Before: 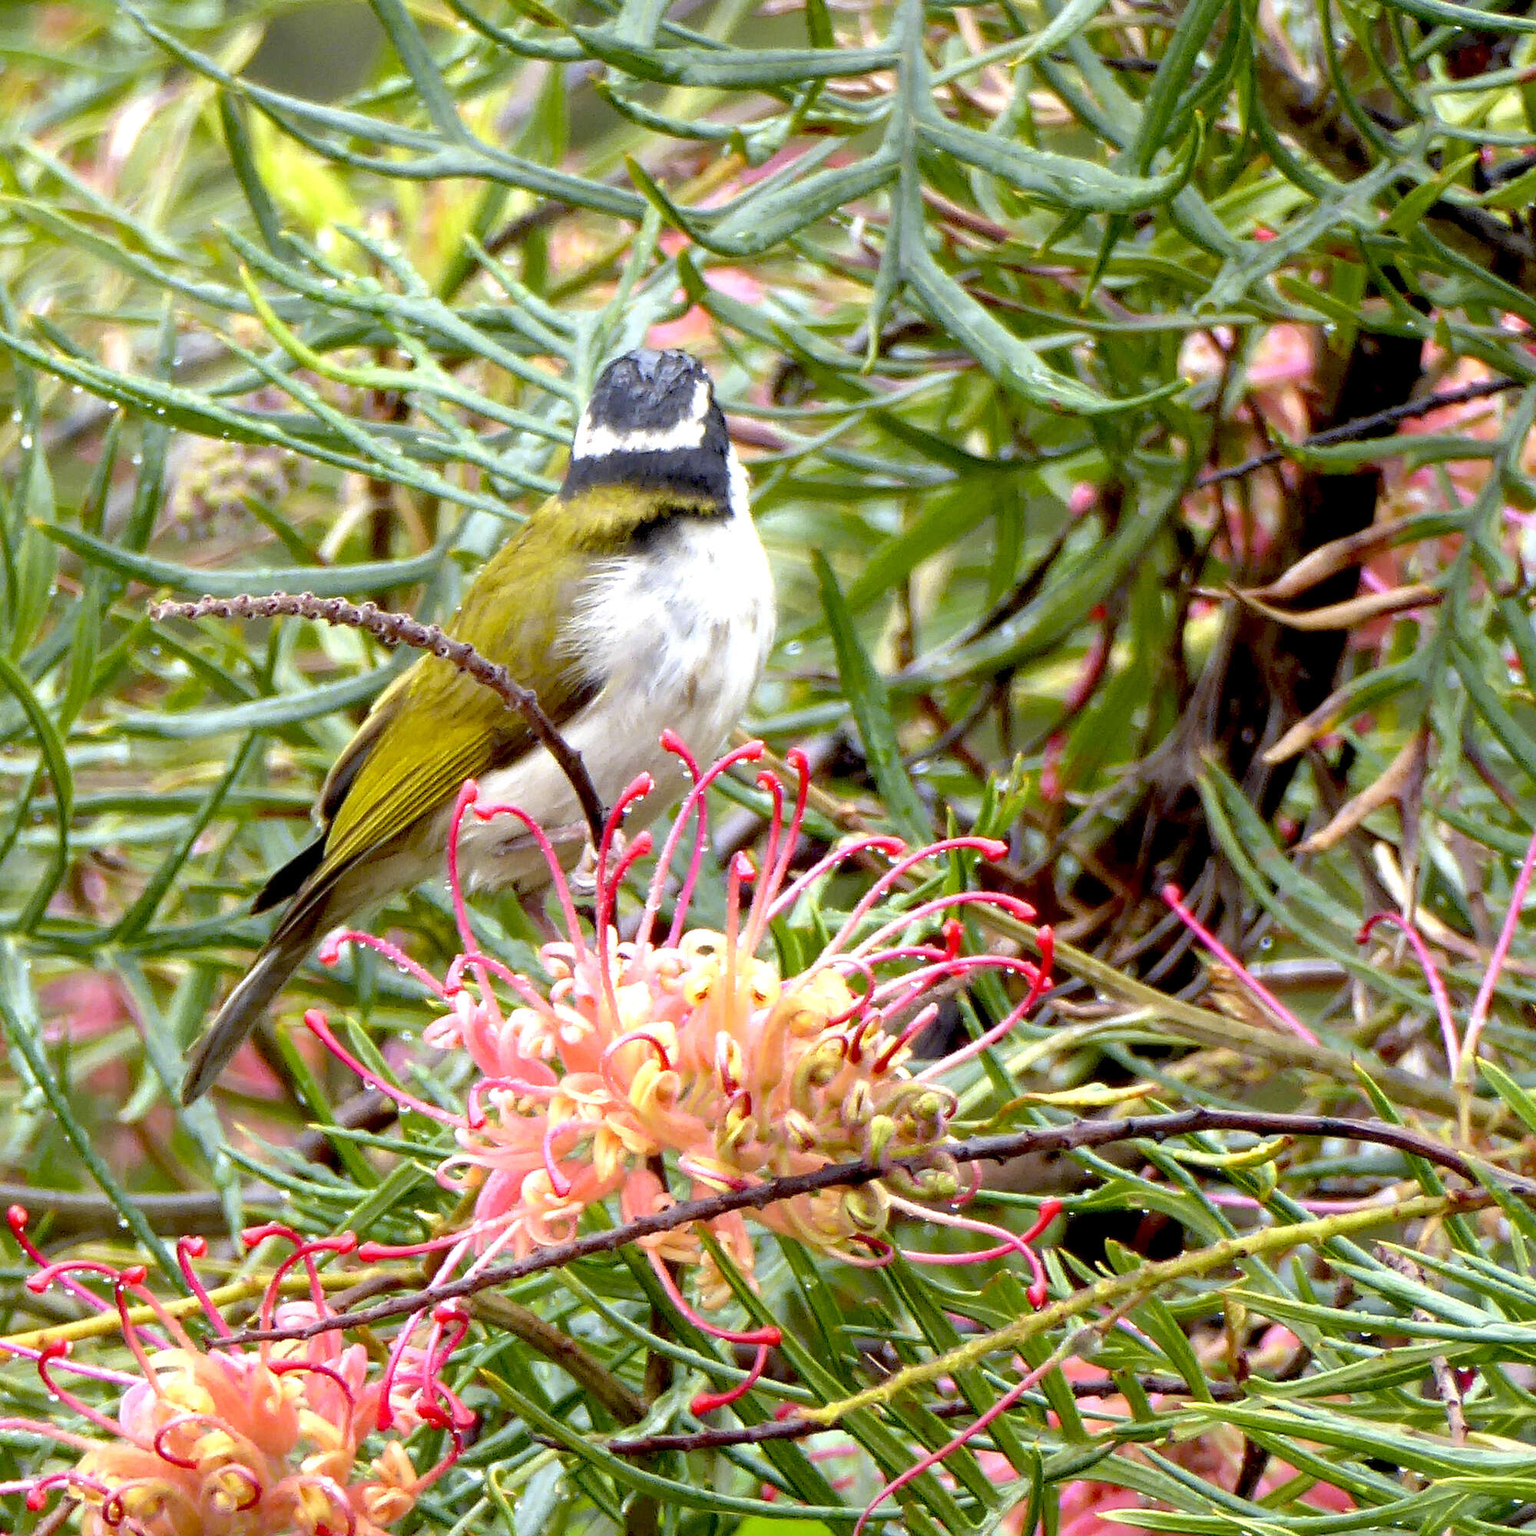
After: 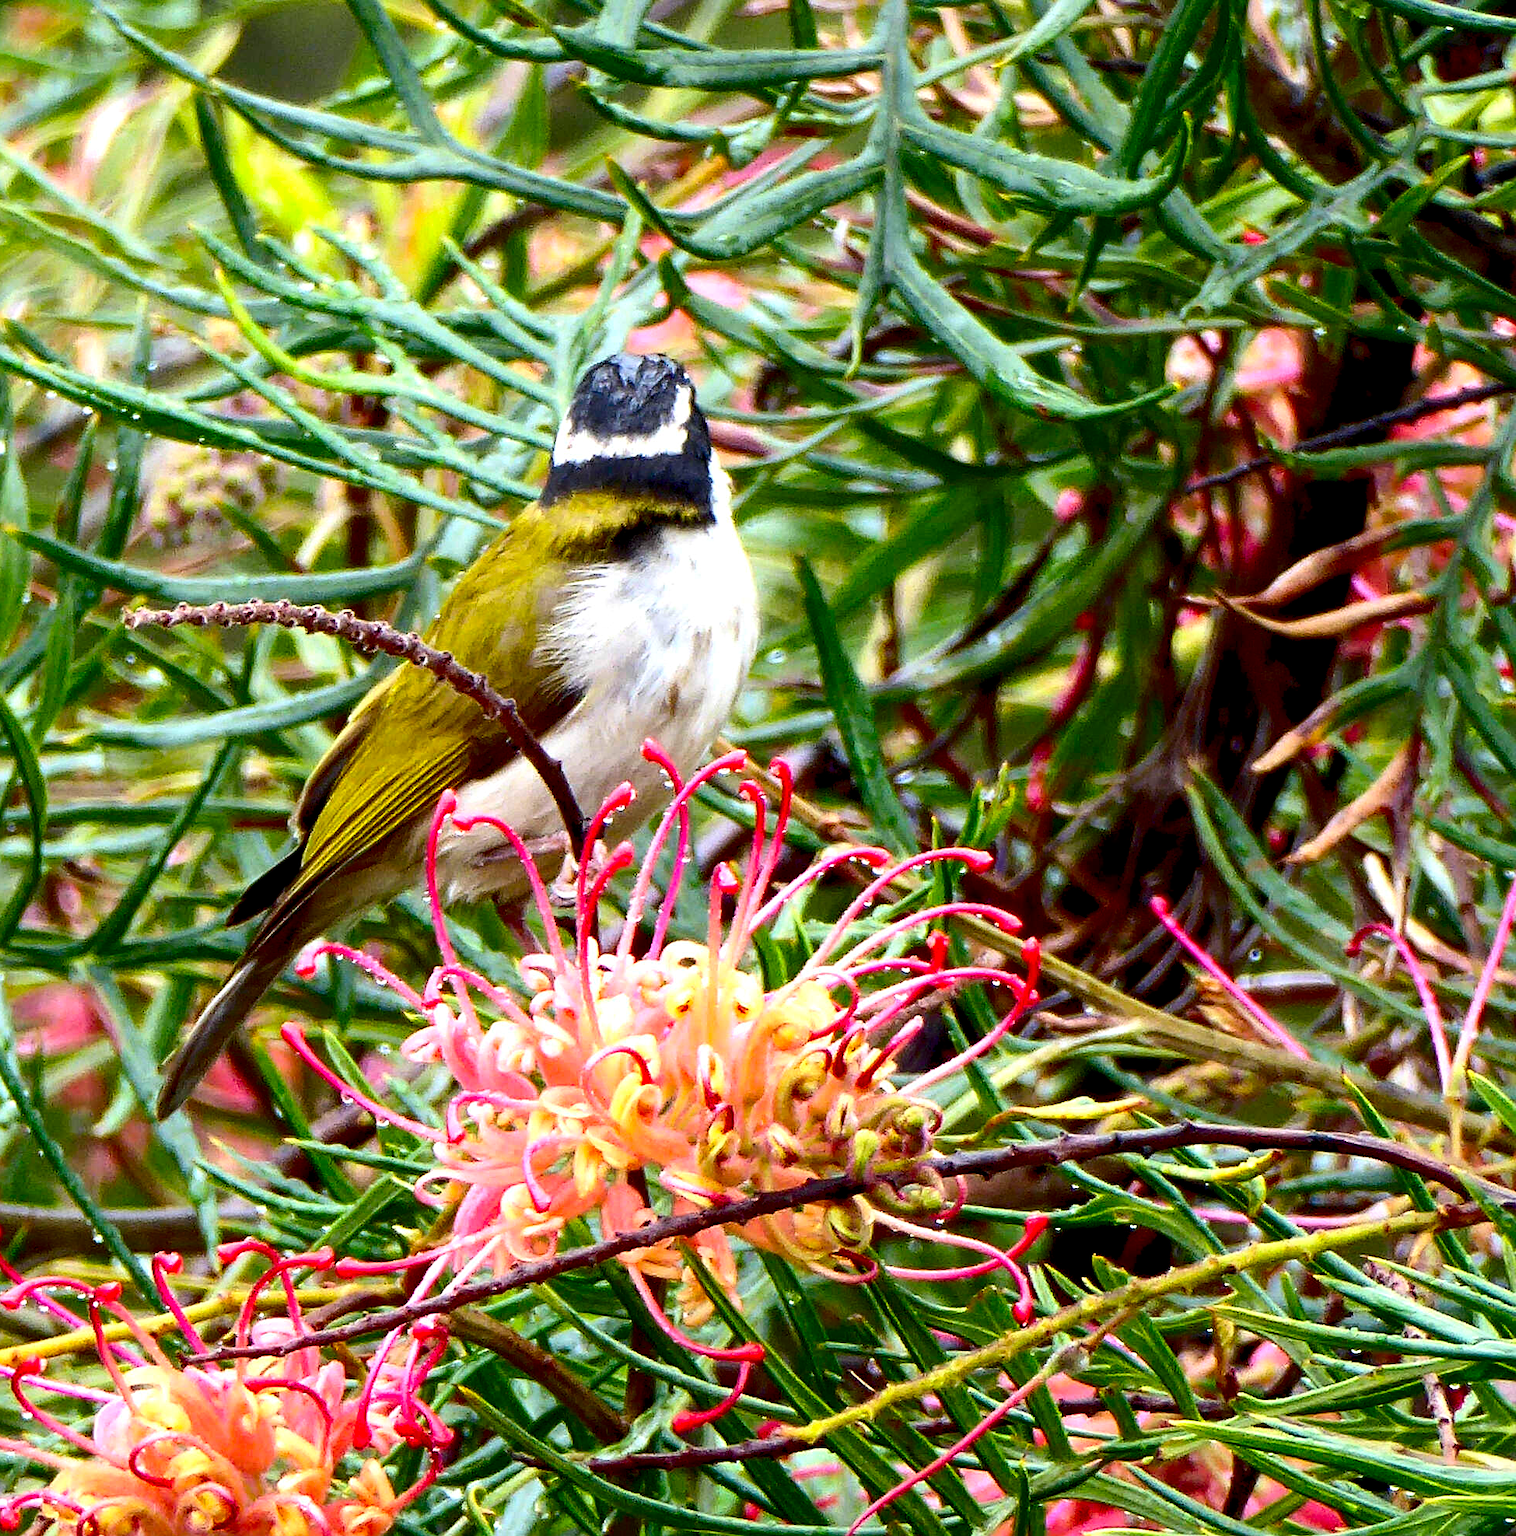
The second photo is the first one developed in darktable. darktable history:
sharpen: radius 2.164, amount 0.381, threshold 0.209
crop and rotate: left 1.757%, right 0.722%, bottom 1.202%
levels: levels [0, 0.498, 0.996]
contrast brightness saturation: contrast 0.215, brightness -0.194, saturation 0.235
